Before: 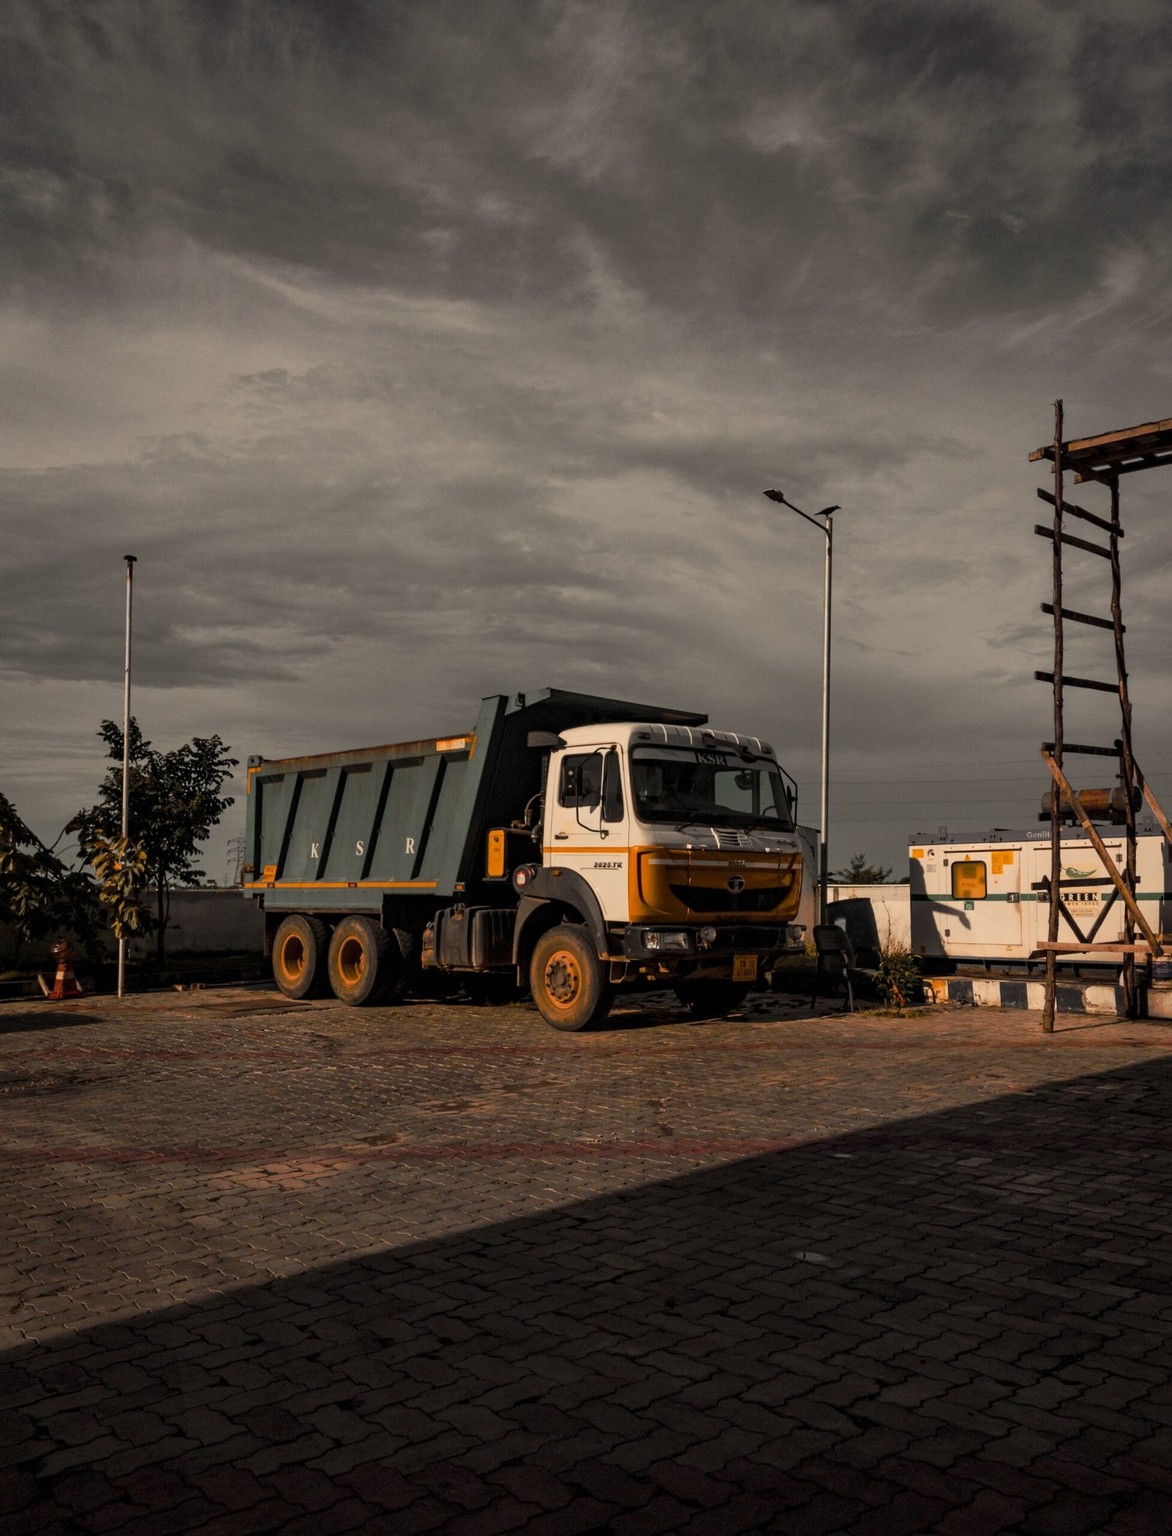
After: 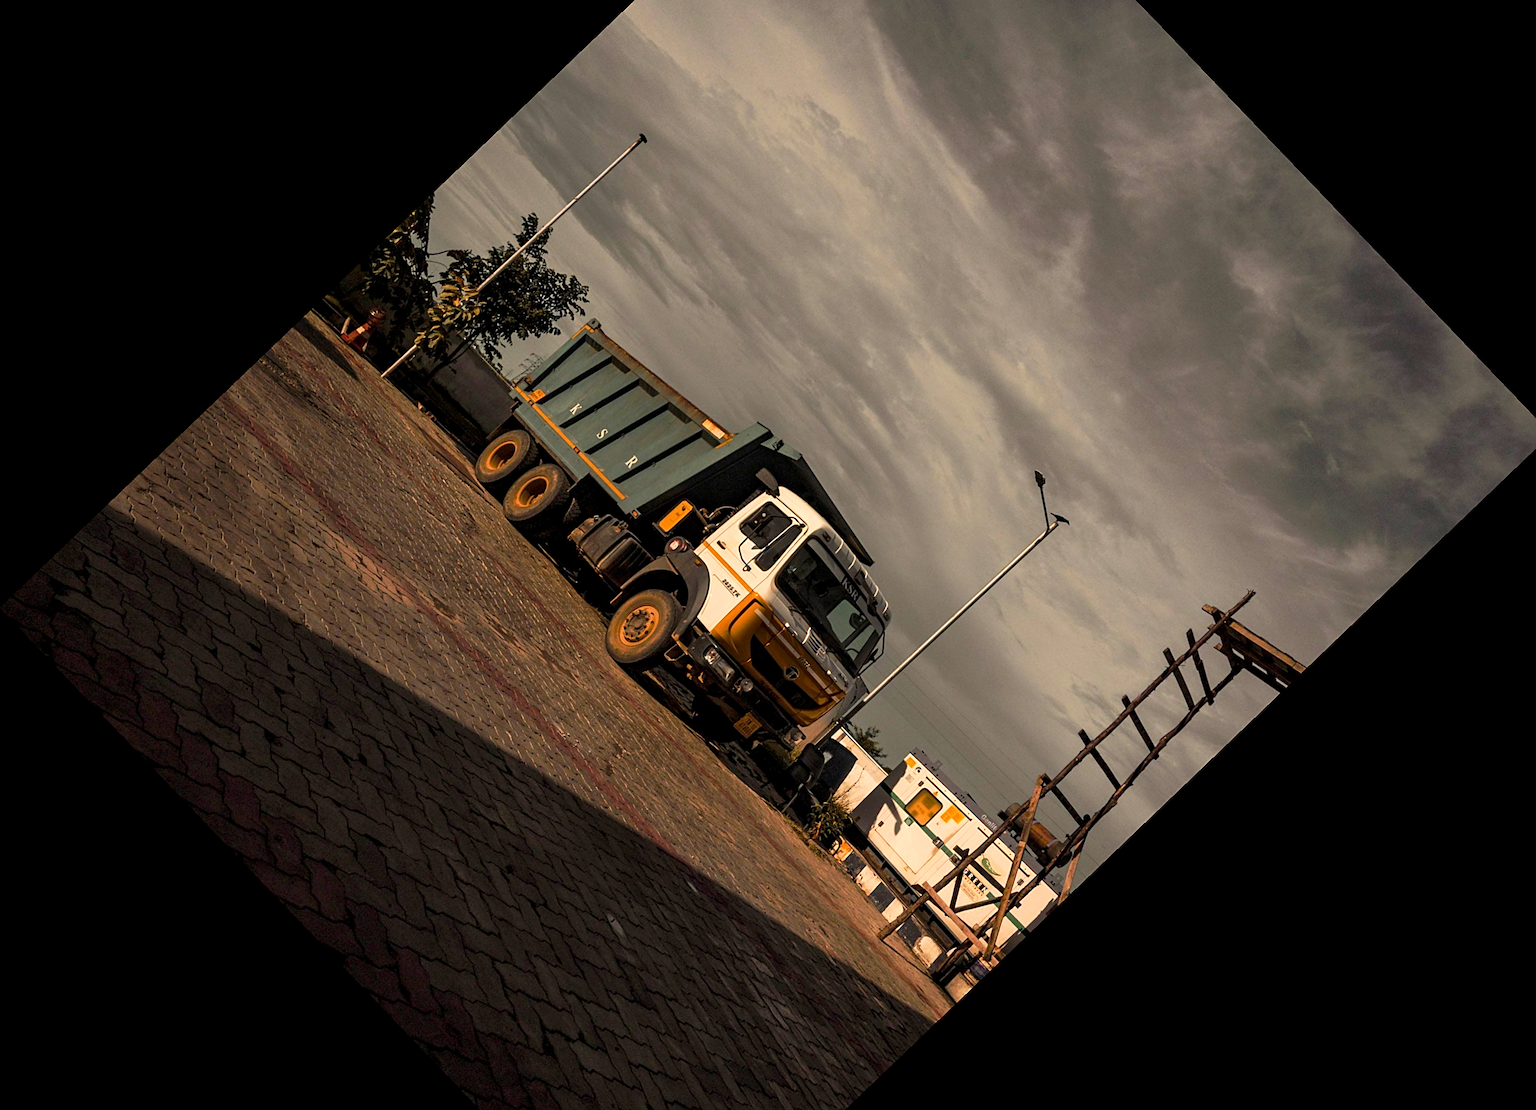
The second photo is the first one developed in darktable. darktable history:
crop and rotate: angle -46.26°, top 16.234%, right 0.912%, bottom 11.704%
sharpen: on, module defaults
exposure: black level correction 0.001, exposure 0.5 EV, compensate exposure bias true, compensate highlight preservation false
velvia: strength 45%
